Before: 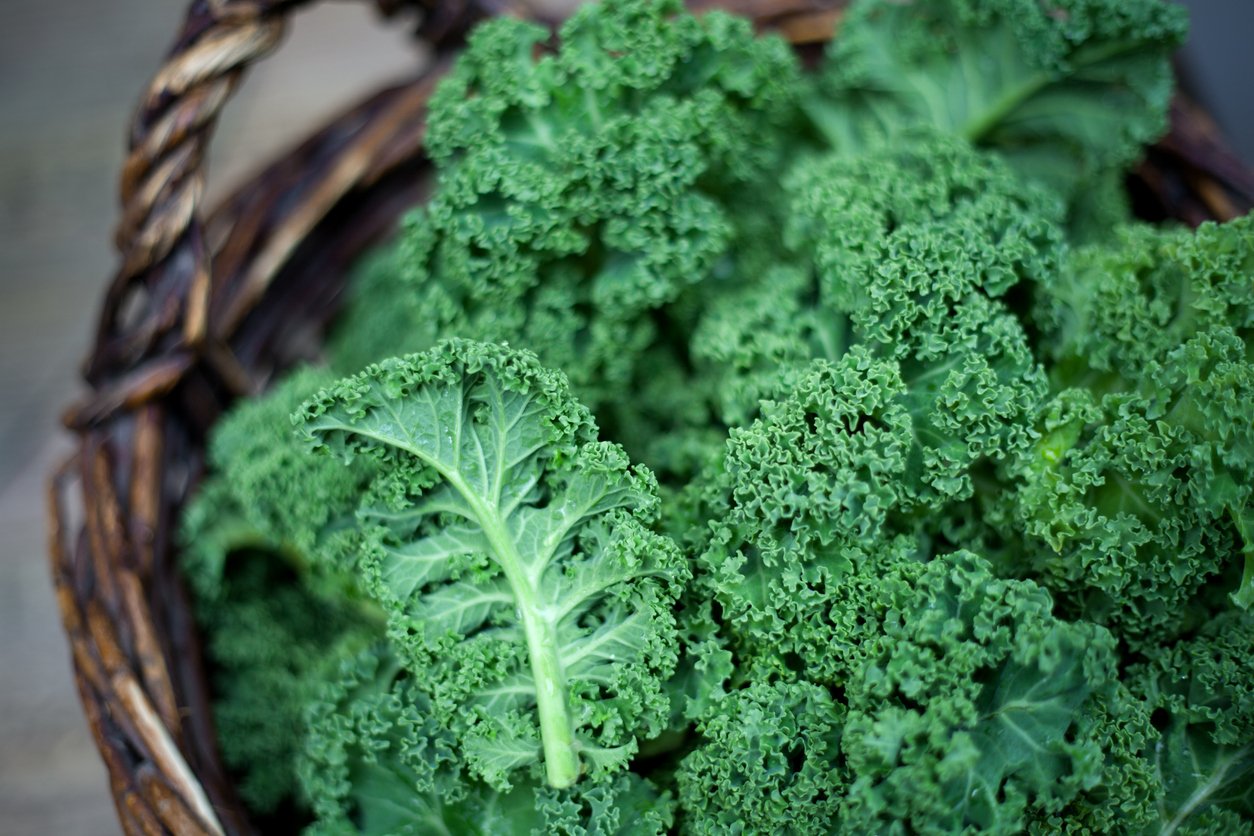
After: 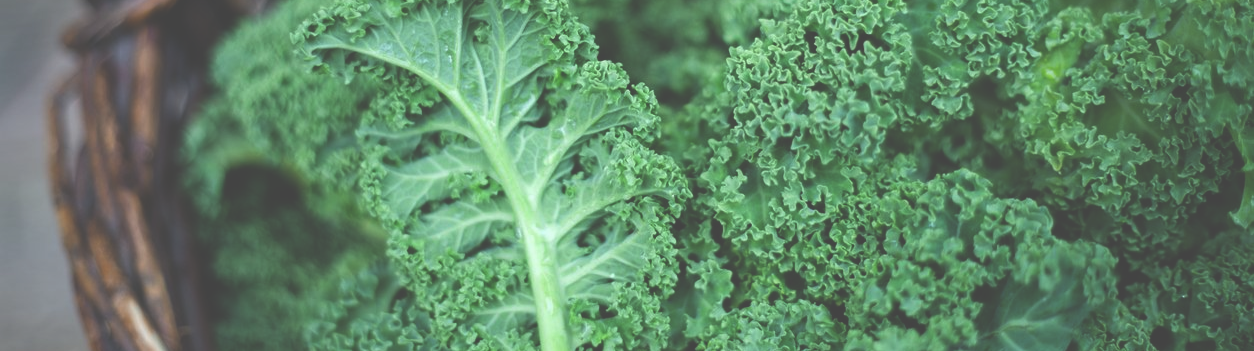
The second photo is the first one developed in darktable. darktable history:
exposure: black level correction -0.061, exposure -0.05 EV, compensate exposure bias true, compensate highlight preservation false
tone equalizer: mask exposure compensation -0.509 EV
crop: top 45.665%, bottom 12.293%
